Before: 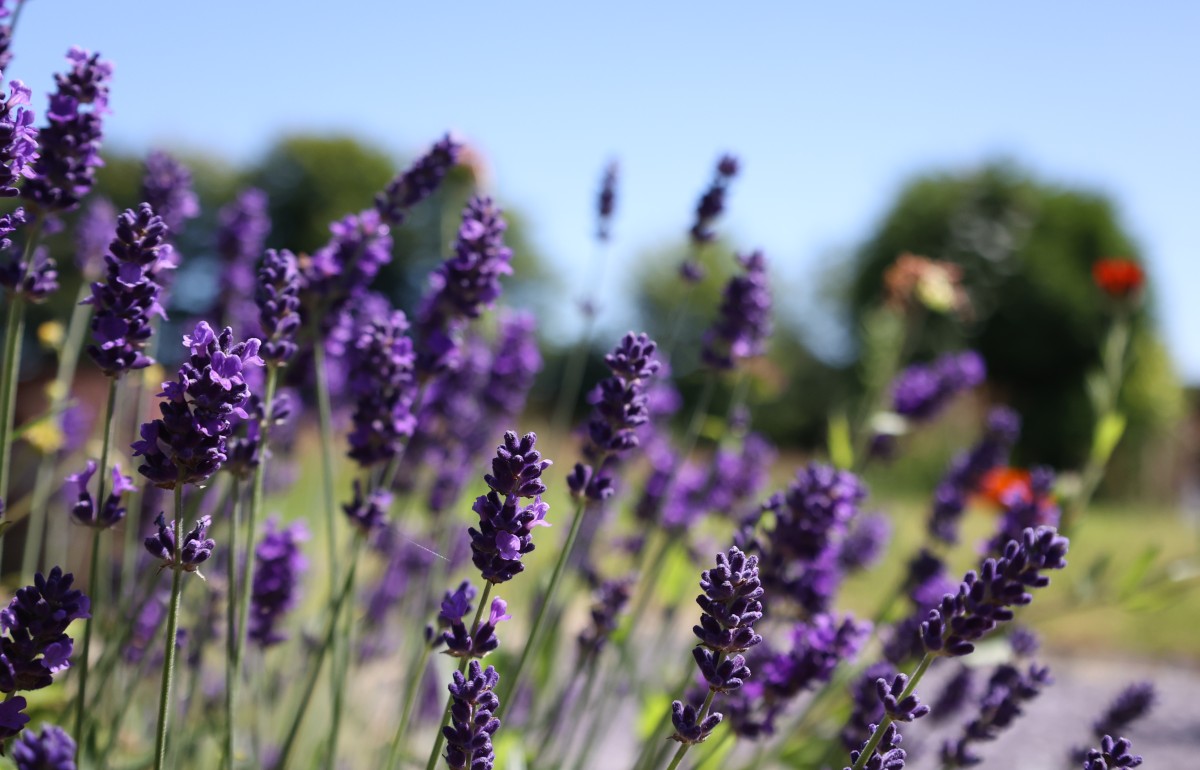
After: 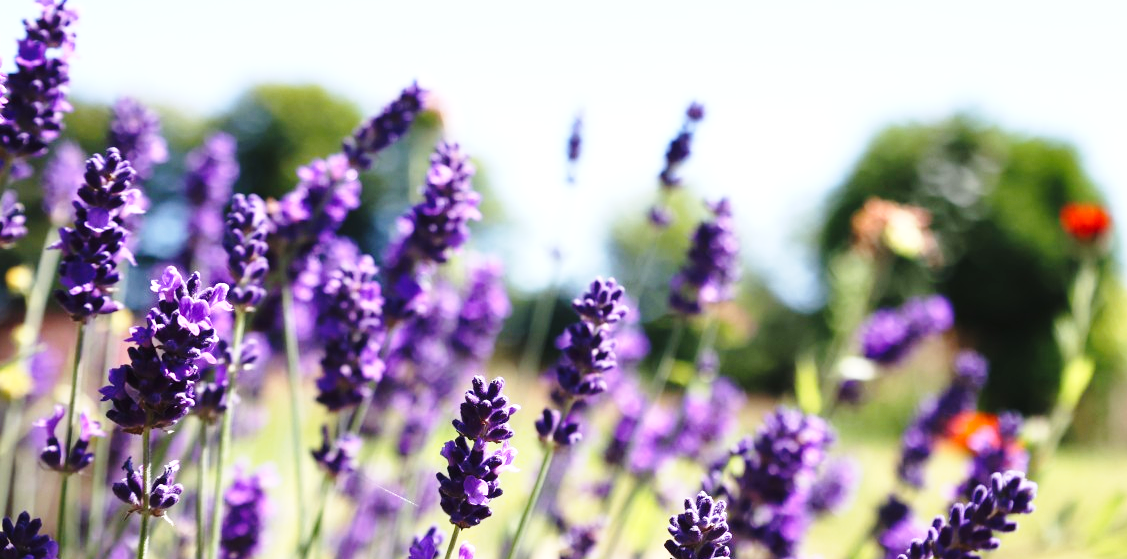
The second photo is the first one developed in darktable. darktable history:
exposure: black level correction 0, exposure 0.682 EV, compensate highlight preservation false
crop: left 2.72%, top 7.208%, right 3.333%, bottom 20.181%
base curve: curves: ch0 [(0, 0) (0.028, 0.03) (0.121, 0.232) (0.46, 0.748) (0.859, 0.968) (1, 1)], exposure shift 0.573, preserve colors none
